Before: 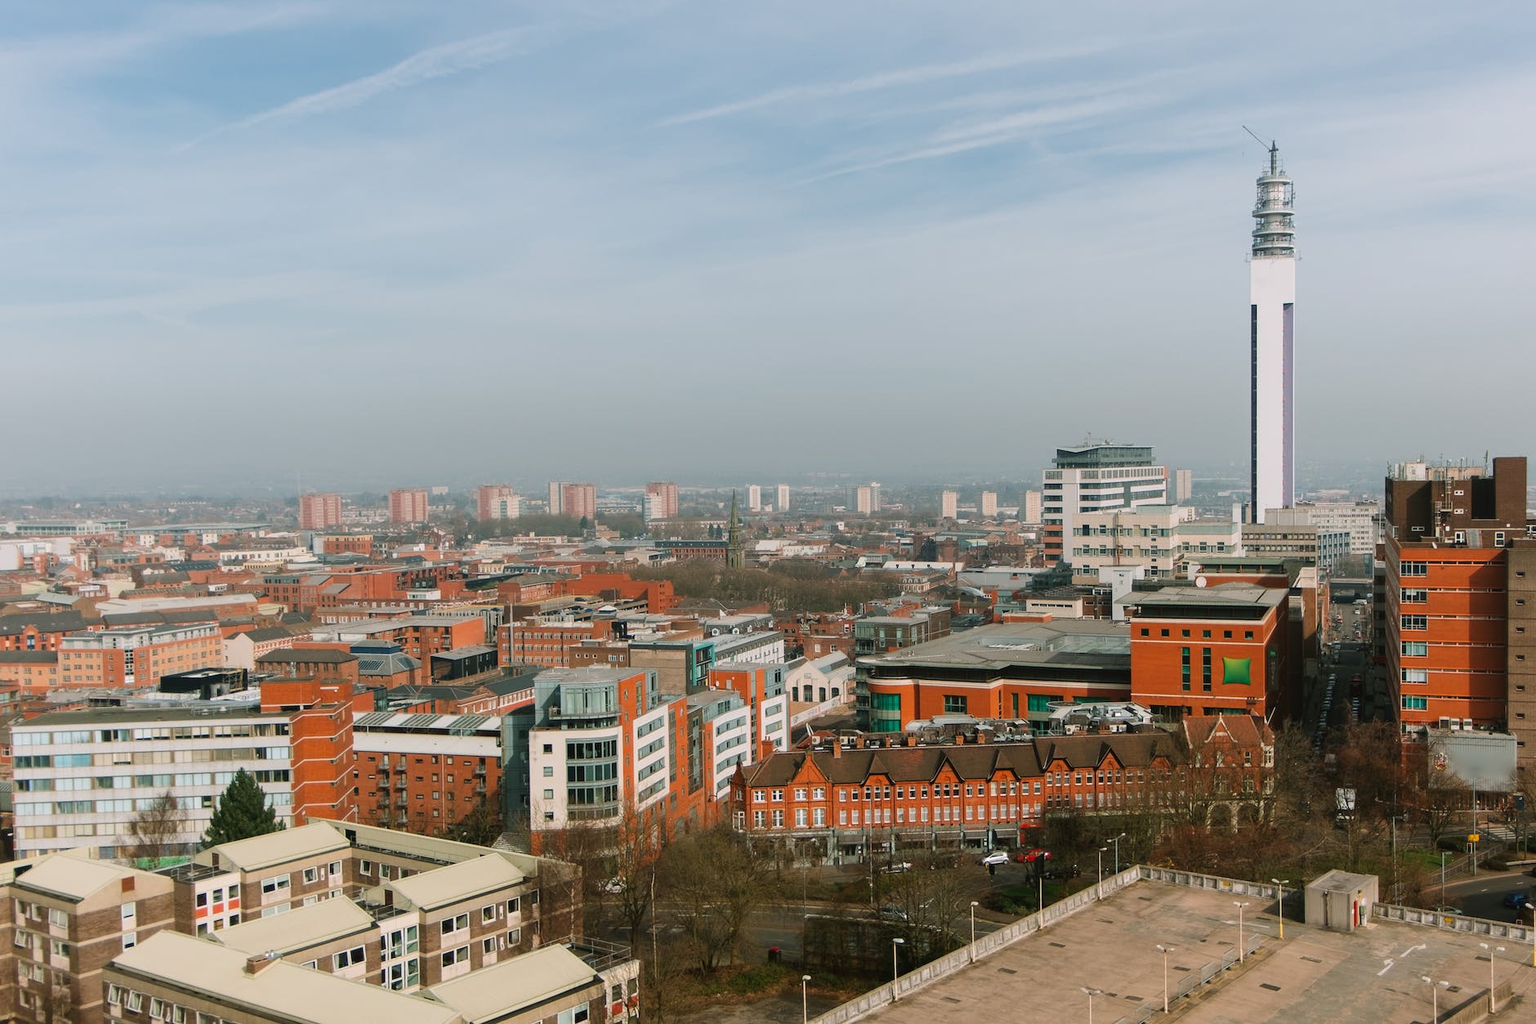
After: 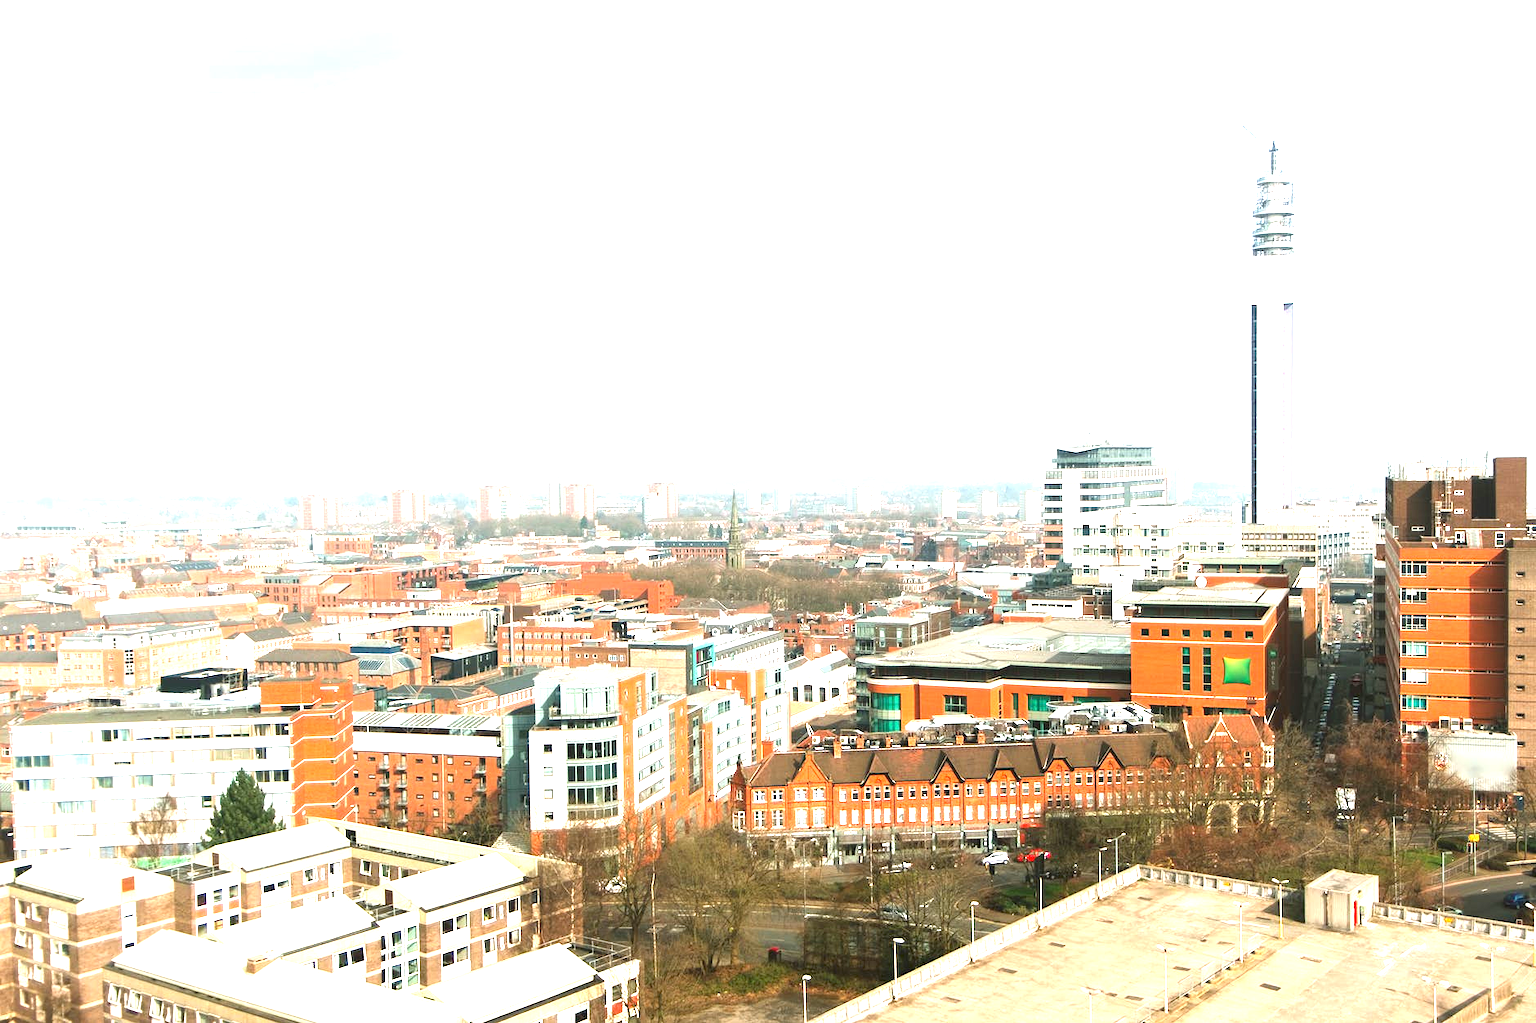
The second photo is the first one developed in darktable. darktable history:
exposure: exposure 2.027 EV, compensate highlight preservation false
